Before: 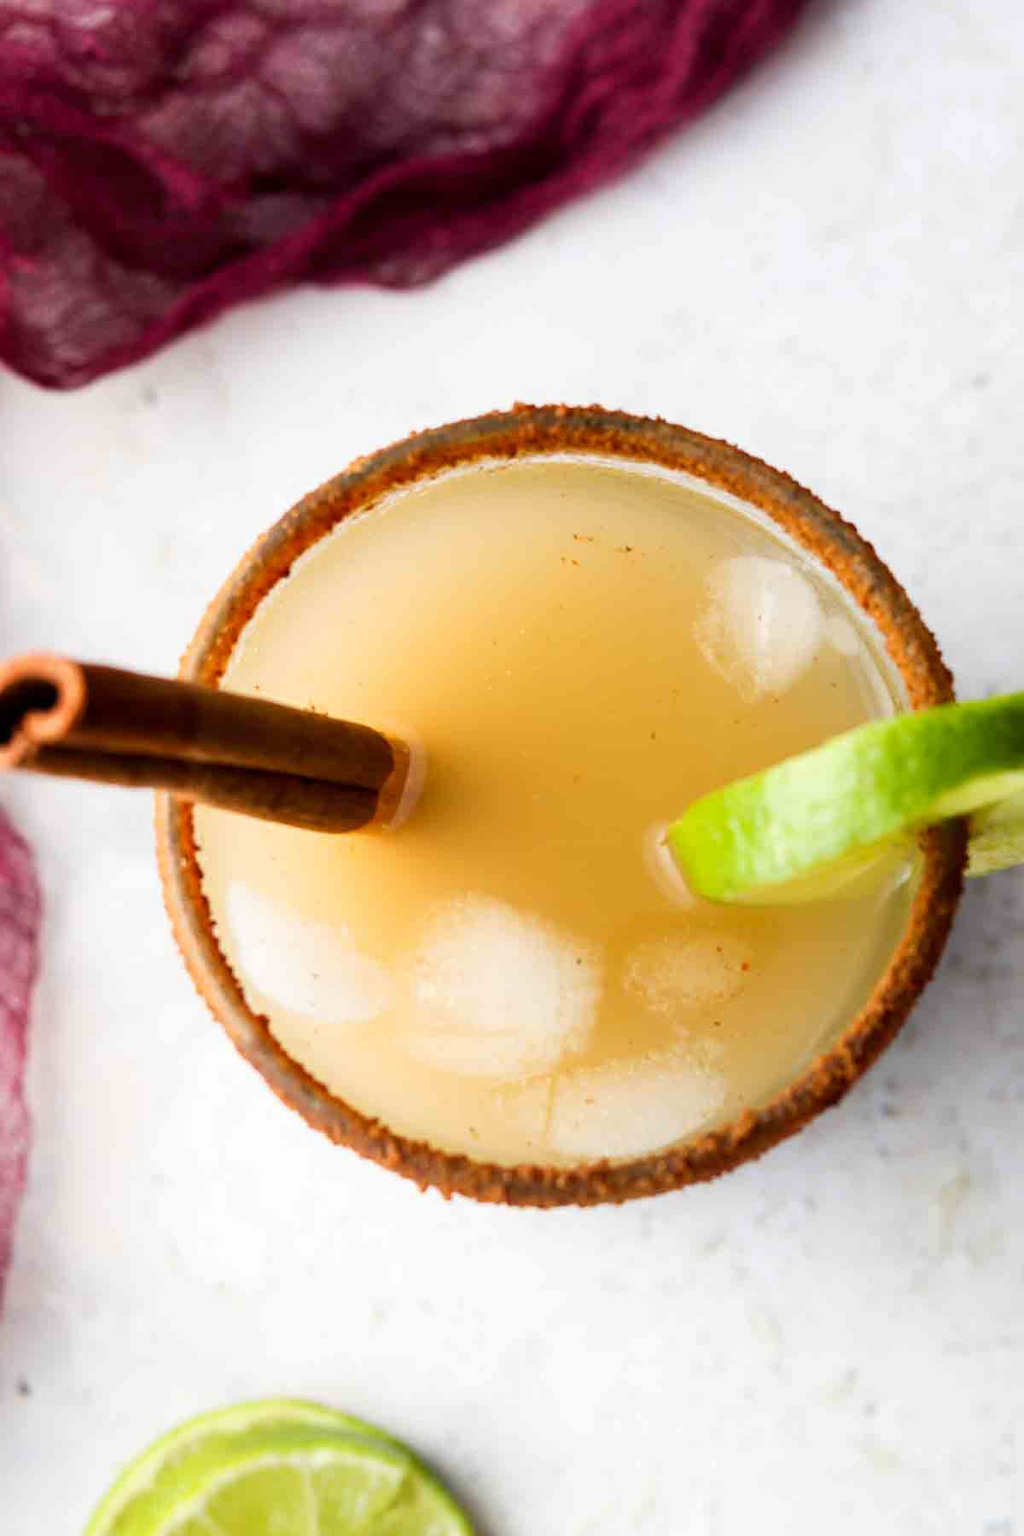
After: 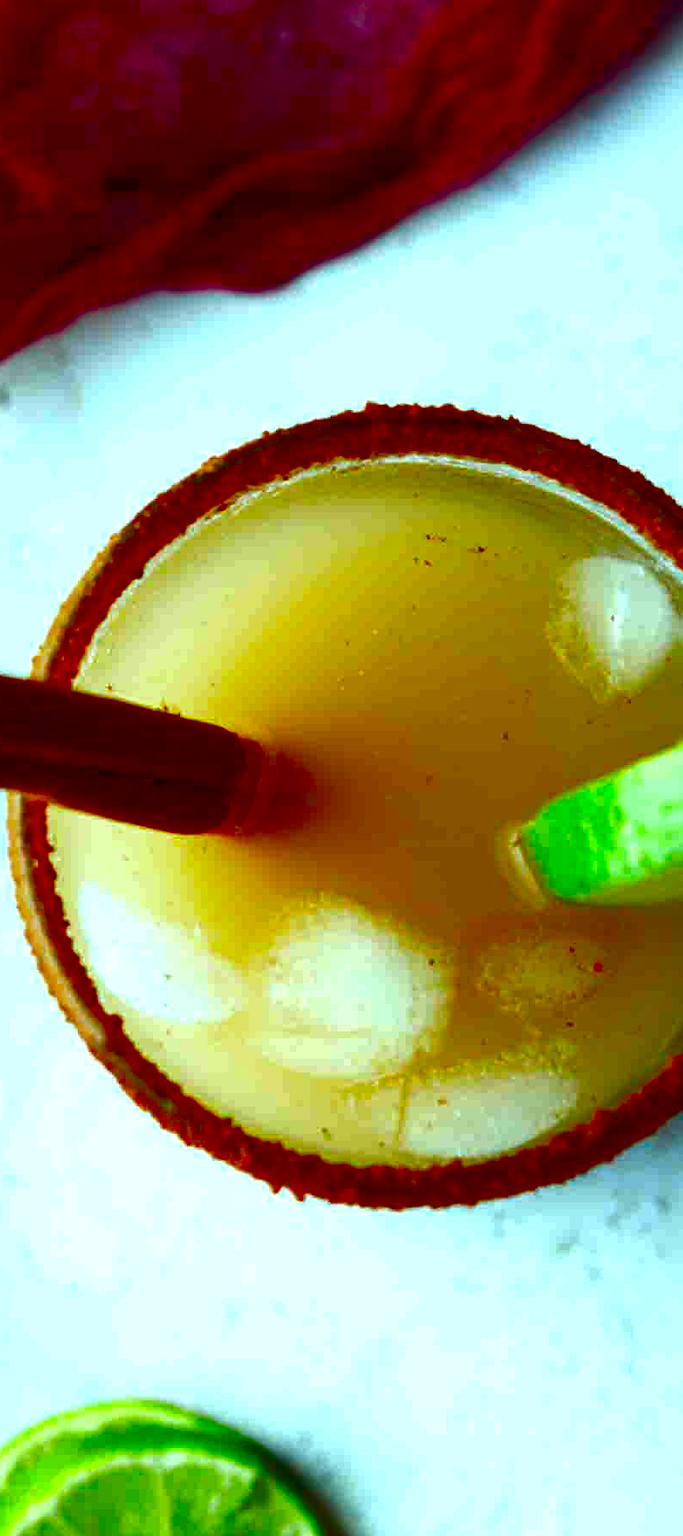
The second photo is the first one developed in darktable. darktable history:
contrast brightness saturation: brightness -0.986, saturation 0.991
color balance rgb: power › hue 62.42°, highlights gain › luminance 15.493%, highlights gain › chroma 3.913%, highlights gain › hue 207.48°, global offset › luminance 0.27%, linear chroma grading › shadows 31.645%, linear chroma grading › global chroma -2.157%, linear chroma grading › mid-tones 4.381%, perceptual saturation grading › global saturation 20%, perceptual saturation grading › highlights -25.011%, perceptual saturation grading › shadows 24.211%
crop and rotate: left 14.444%, right 18.789%
